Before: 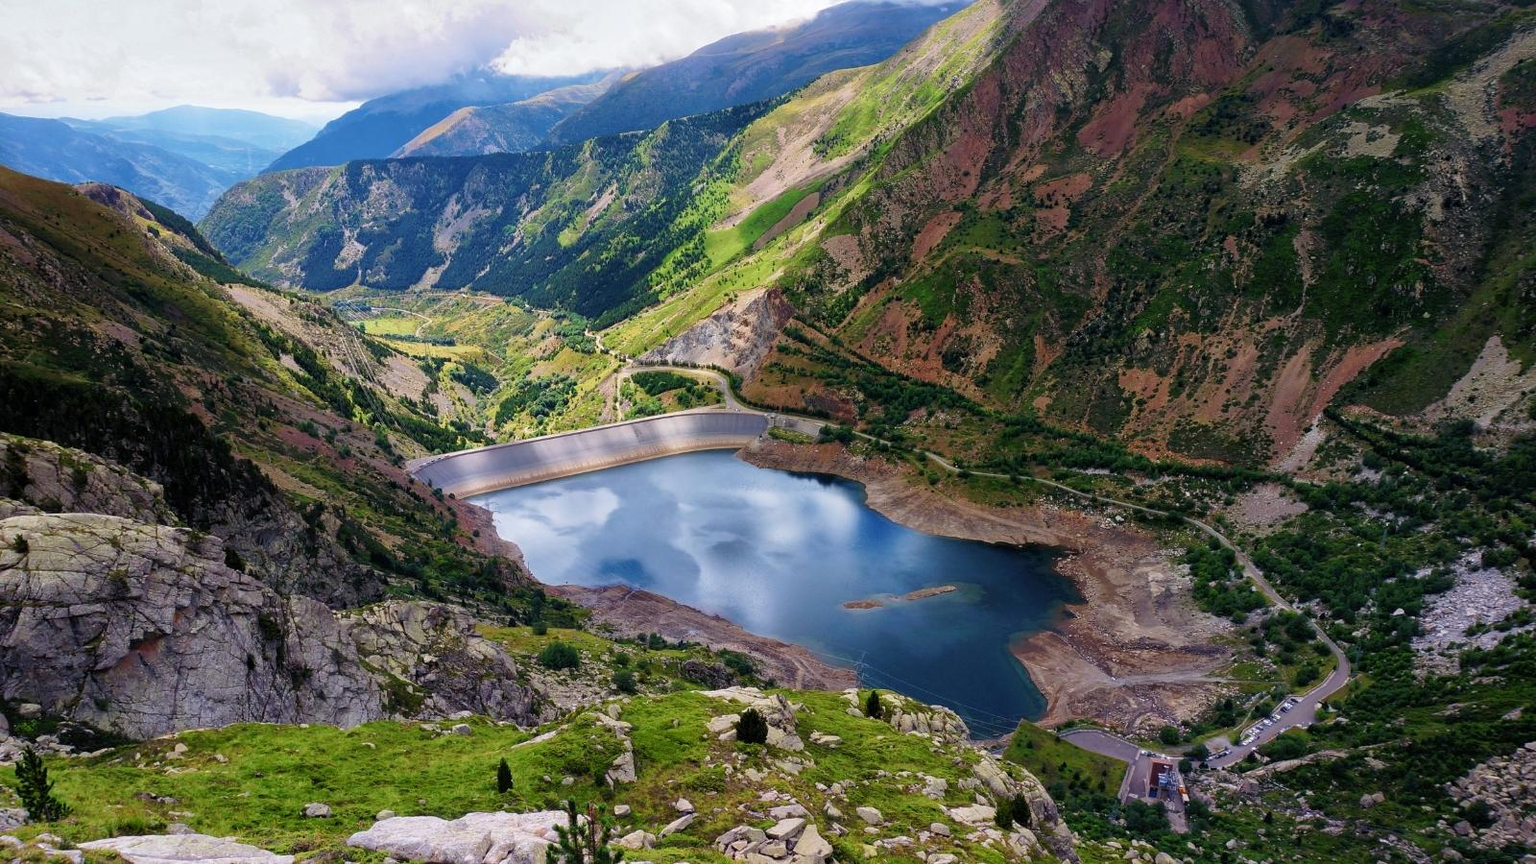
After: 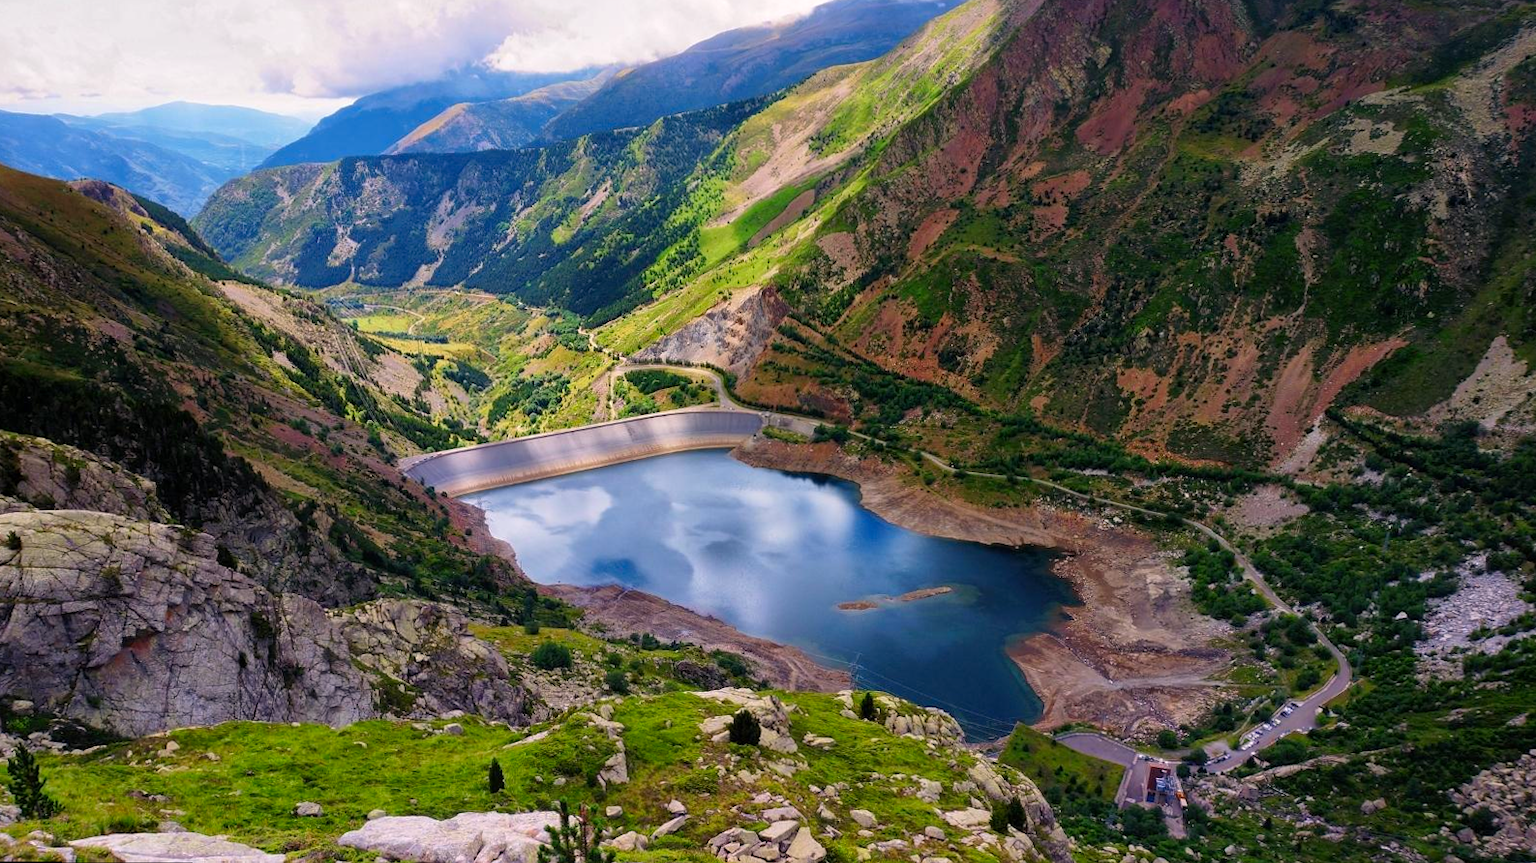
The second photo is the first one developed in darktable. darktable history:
color correction: highlights a* 3.22, highlights b* 1.93, saturation 1.19
rotate and perspective: rotation 0.192°, lens shift (horizontal) -0.015, crop left 0.005, crop right 0.996, crop top 0.006, crop bottom 0.99
